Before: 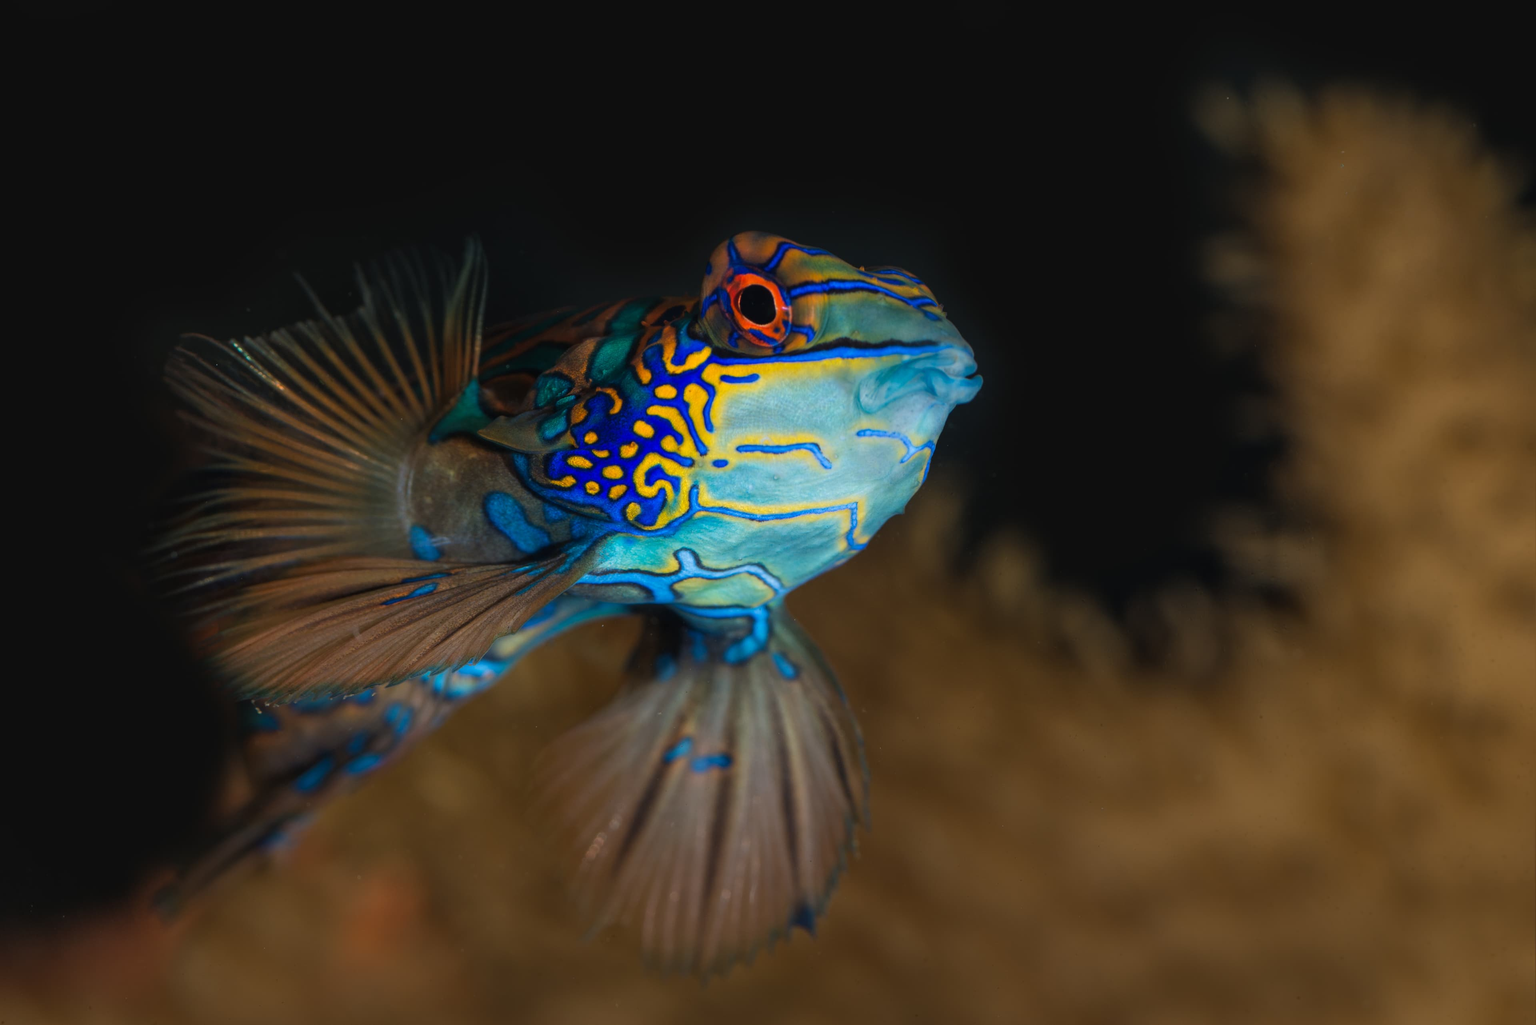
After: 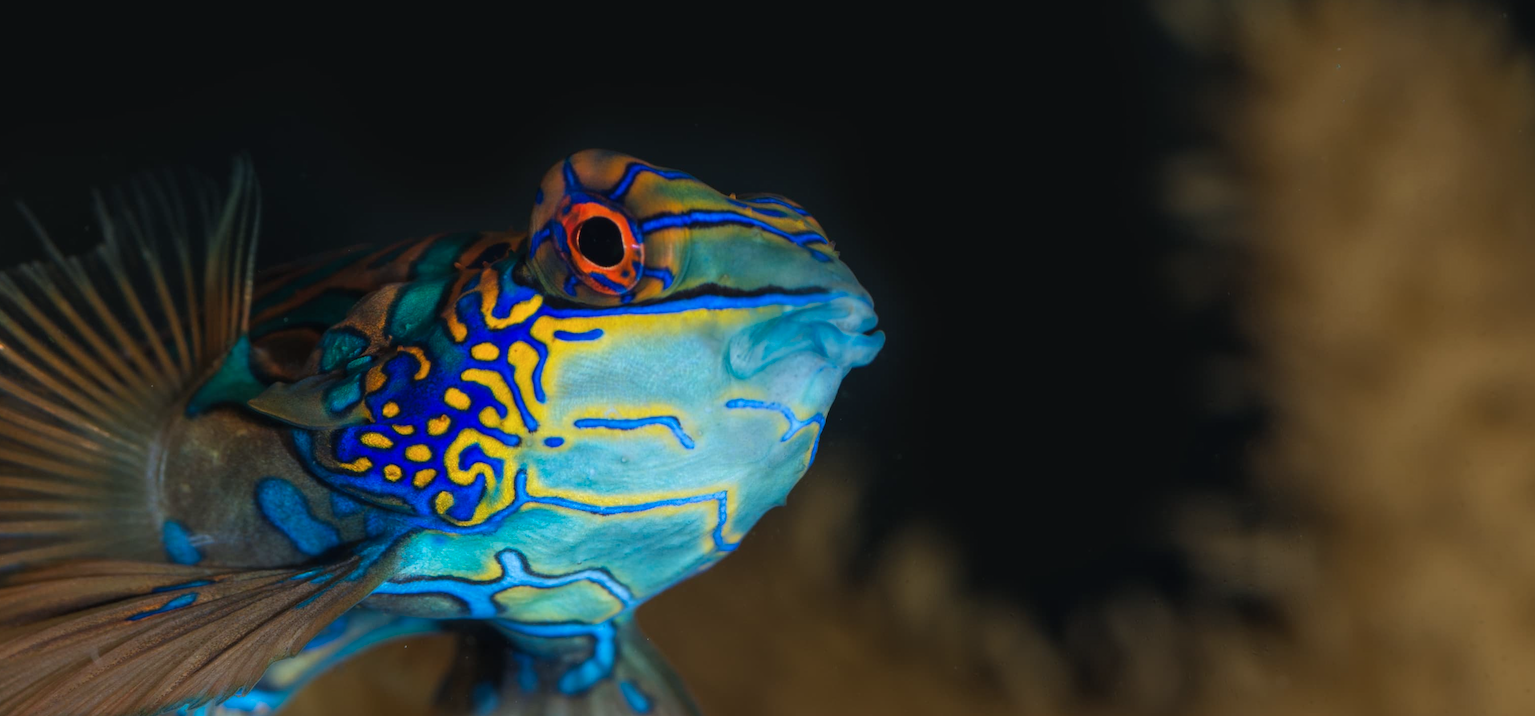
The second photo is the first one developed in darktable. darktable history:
crop: left 18.331%, top 11.074%, right 2.361%, bottom 33.496%
color calibration: illuminant Planckian (black body), adaptation linear Bradford (ICC v4), x 0.361, y 0.366, temperature 4478.06 K
